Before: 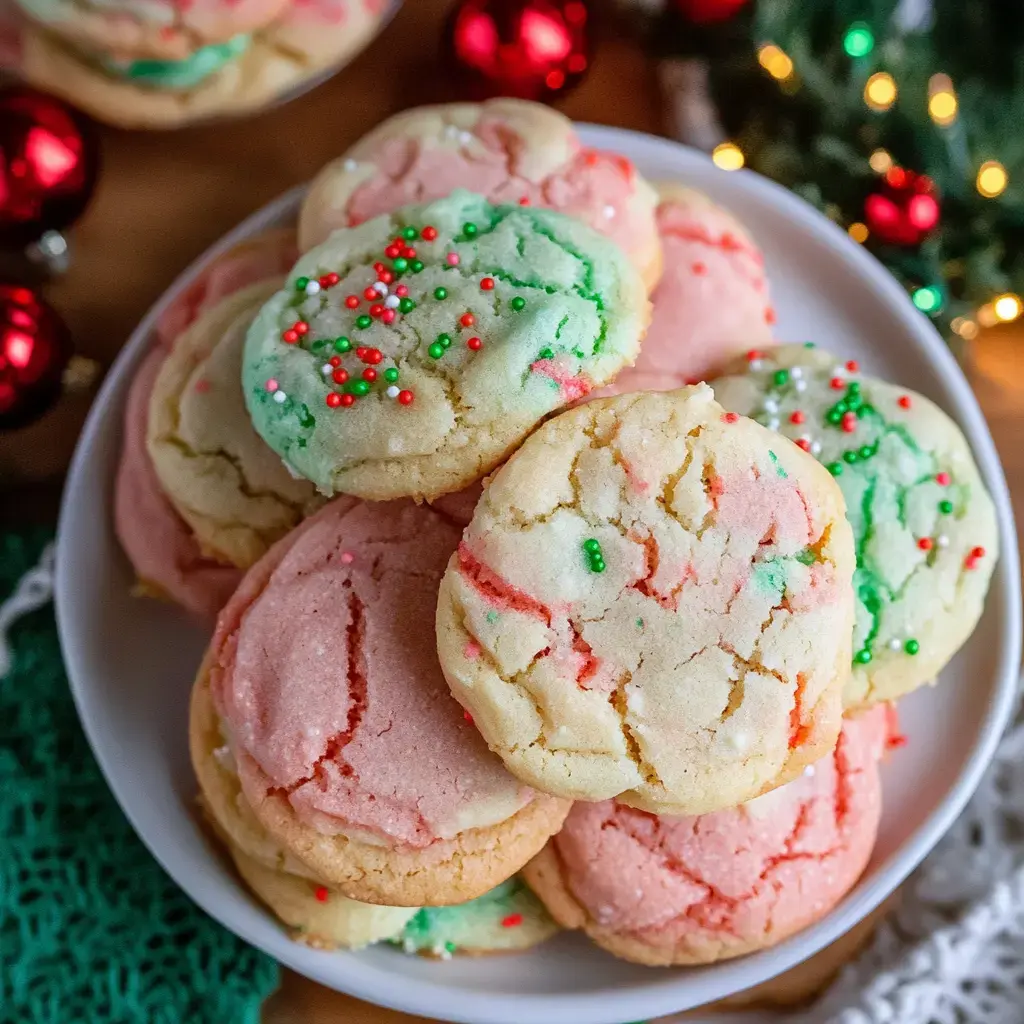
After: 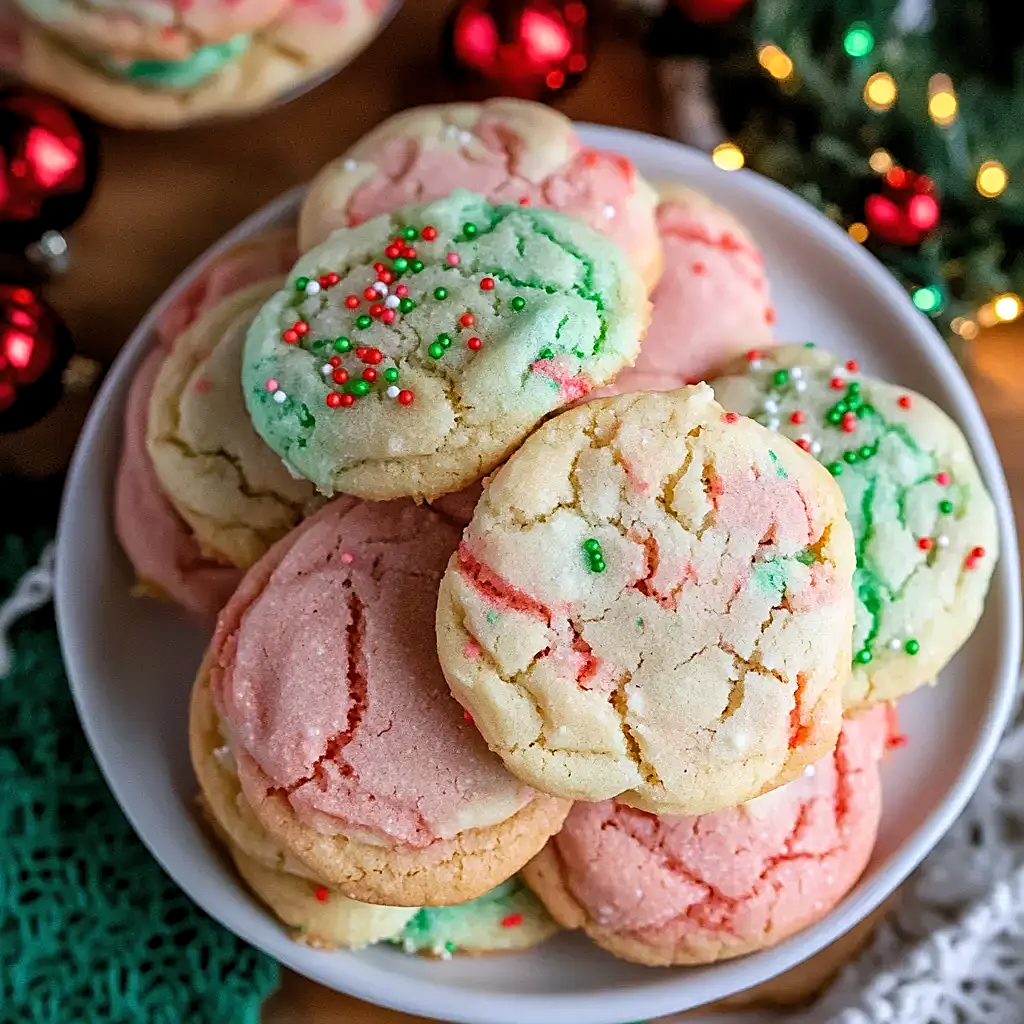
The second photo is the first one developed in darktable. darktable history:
levels: white 99.88%, levels [0.031, 0.5, 0.969]
sharpen: radius 1.934
